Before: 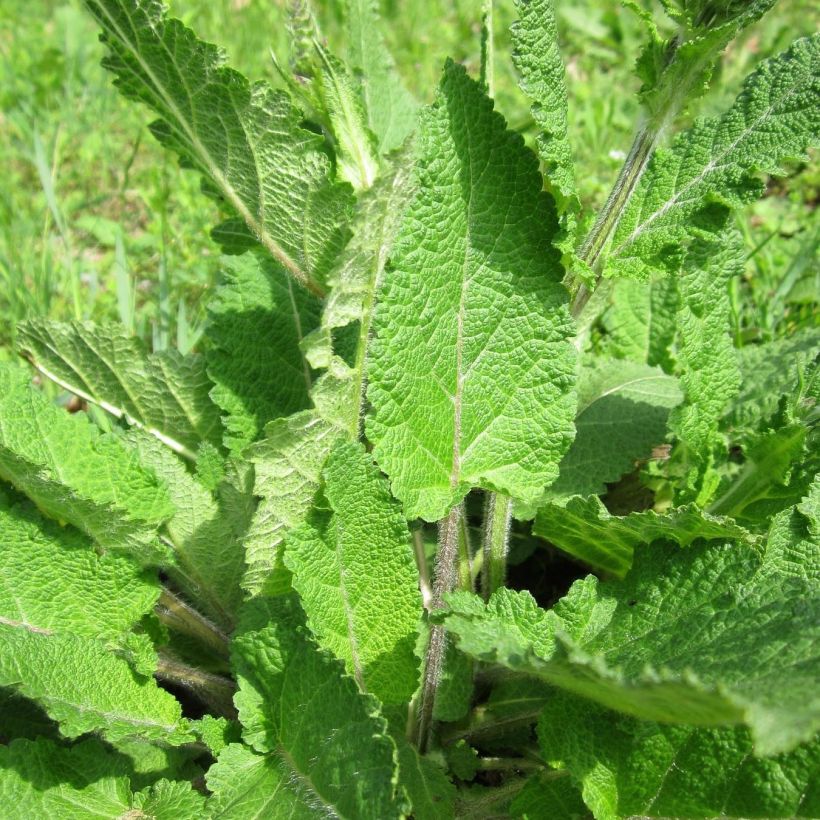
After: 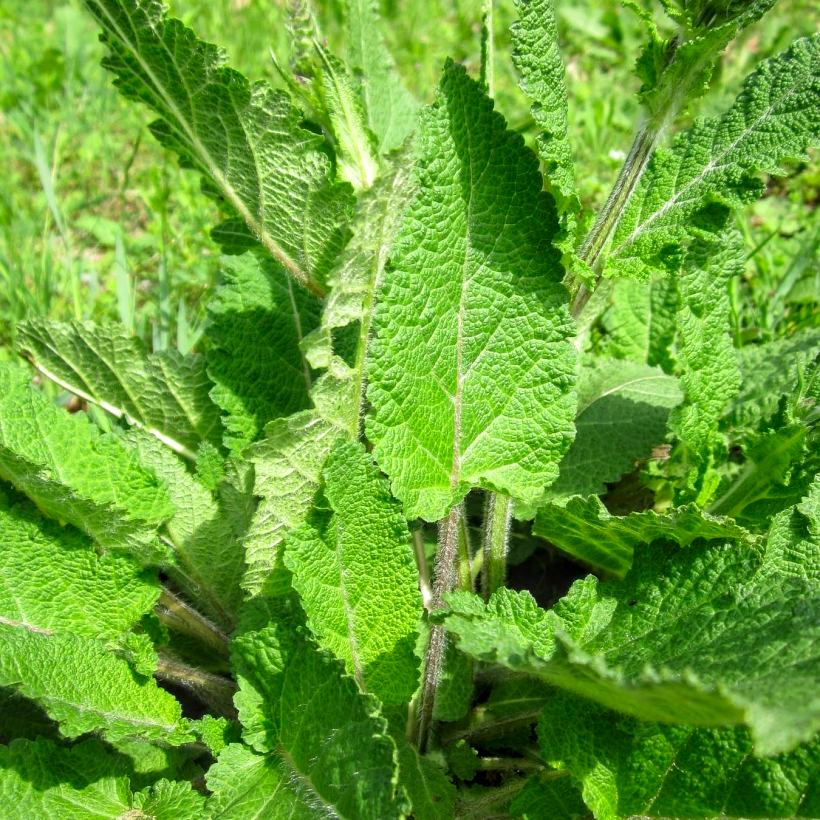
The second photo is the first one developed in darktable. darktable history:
local contrast: on, module defaults
contrast brightness saturation: contrast 0.04, saturation 0.159
